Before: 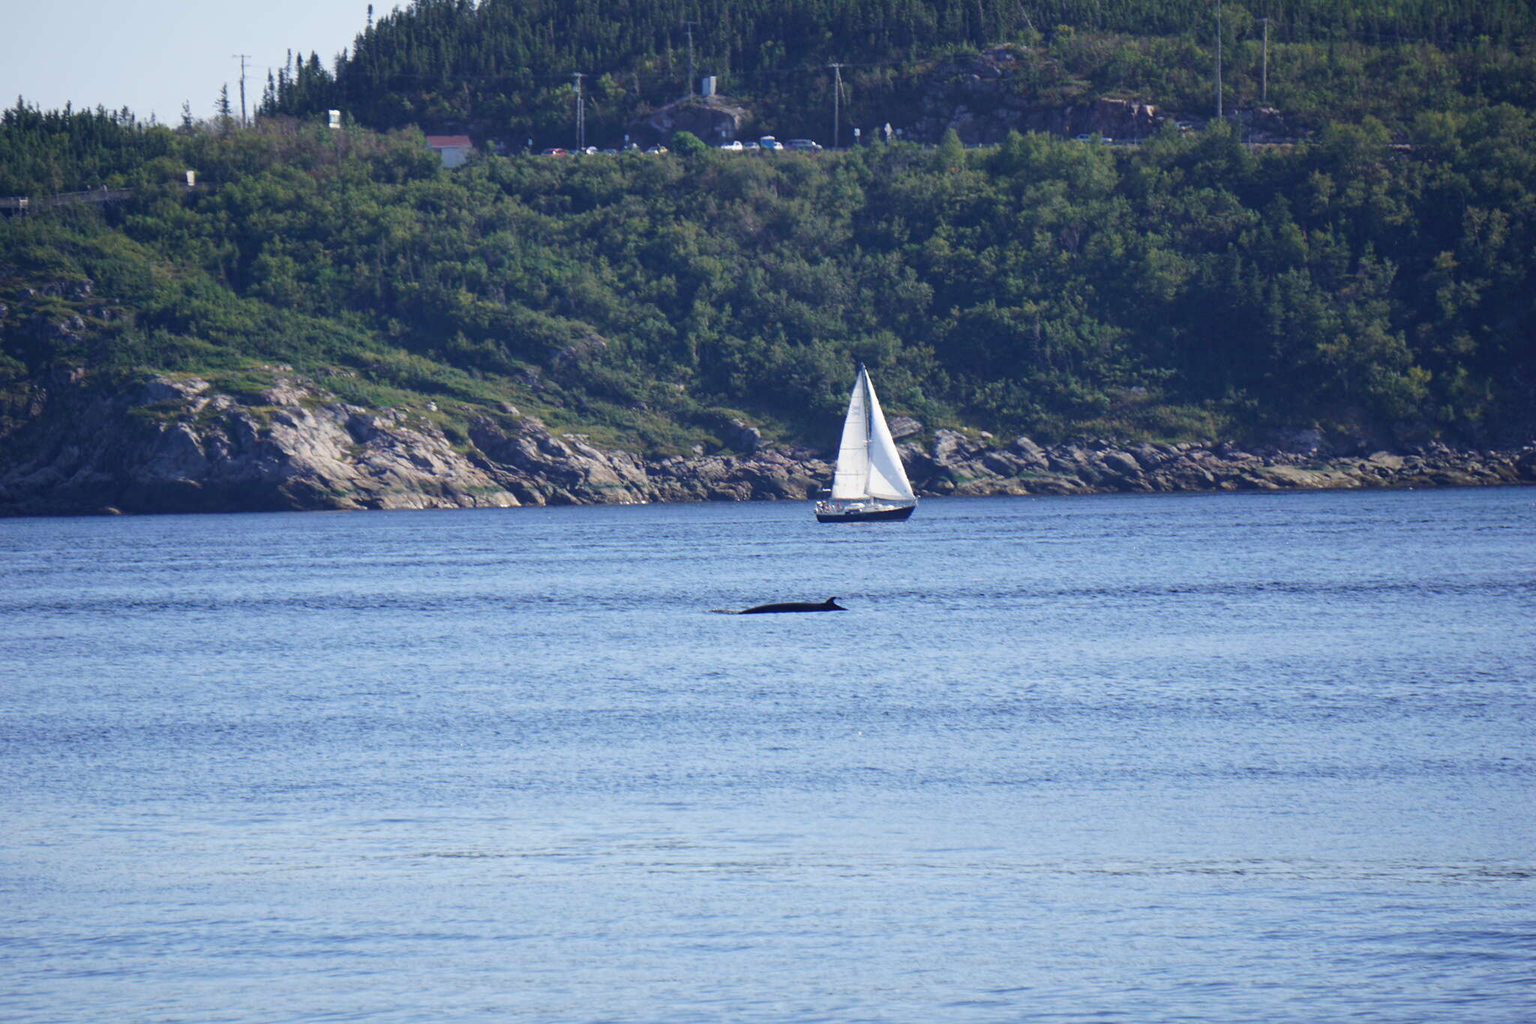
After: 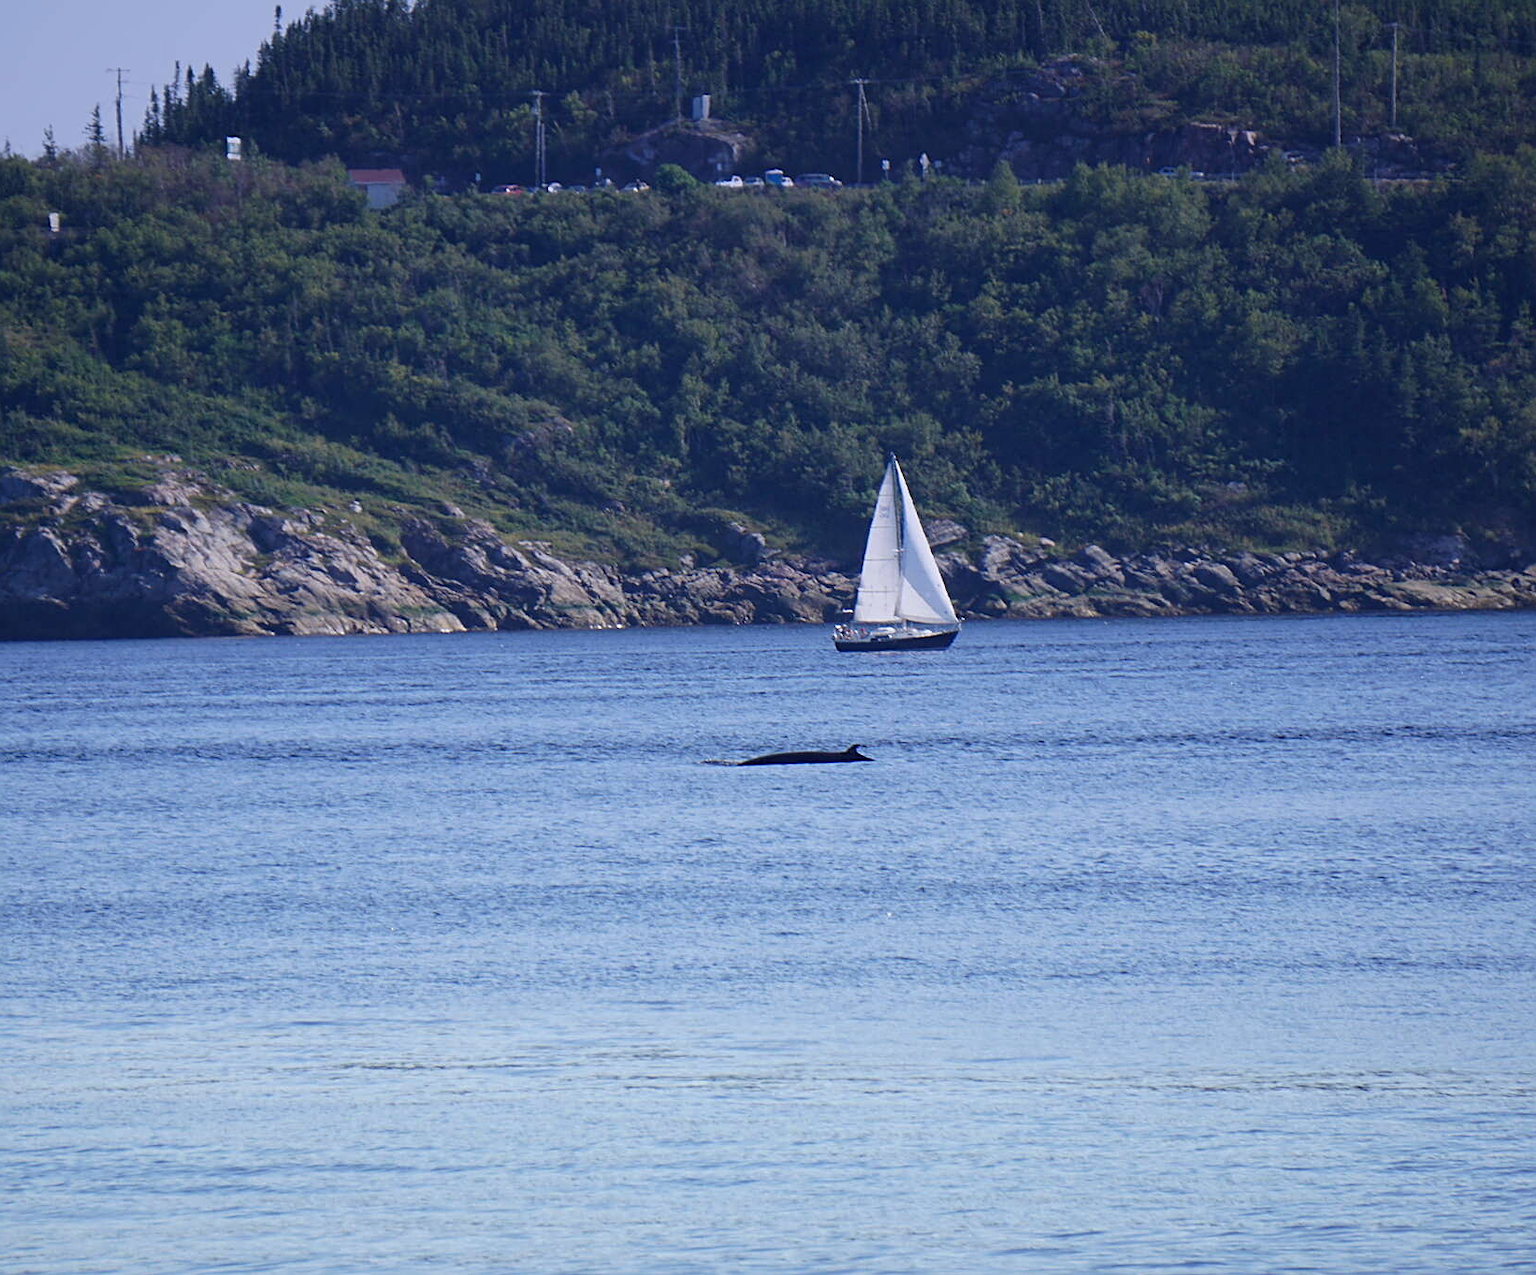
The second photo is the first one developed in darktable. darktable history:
sharpen: on, module defaults
graduated density: hue 238.83°, saturation 50%
crop and rotate: left 9.597%, right 10.195%
